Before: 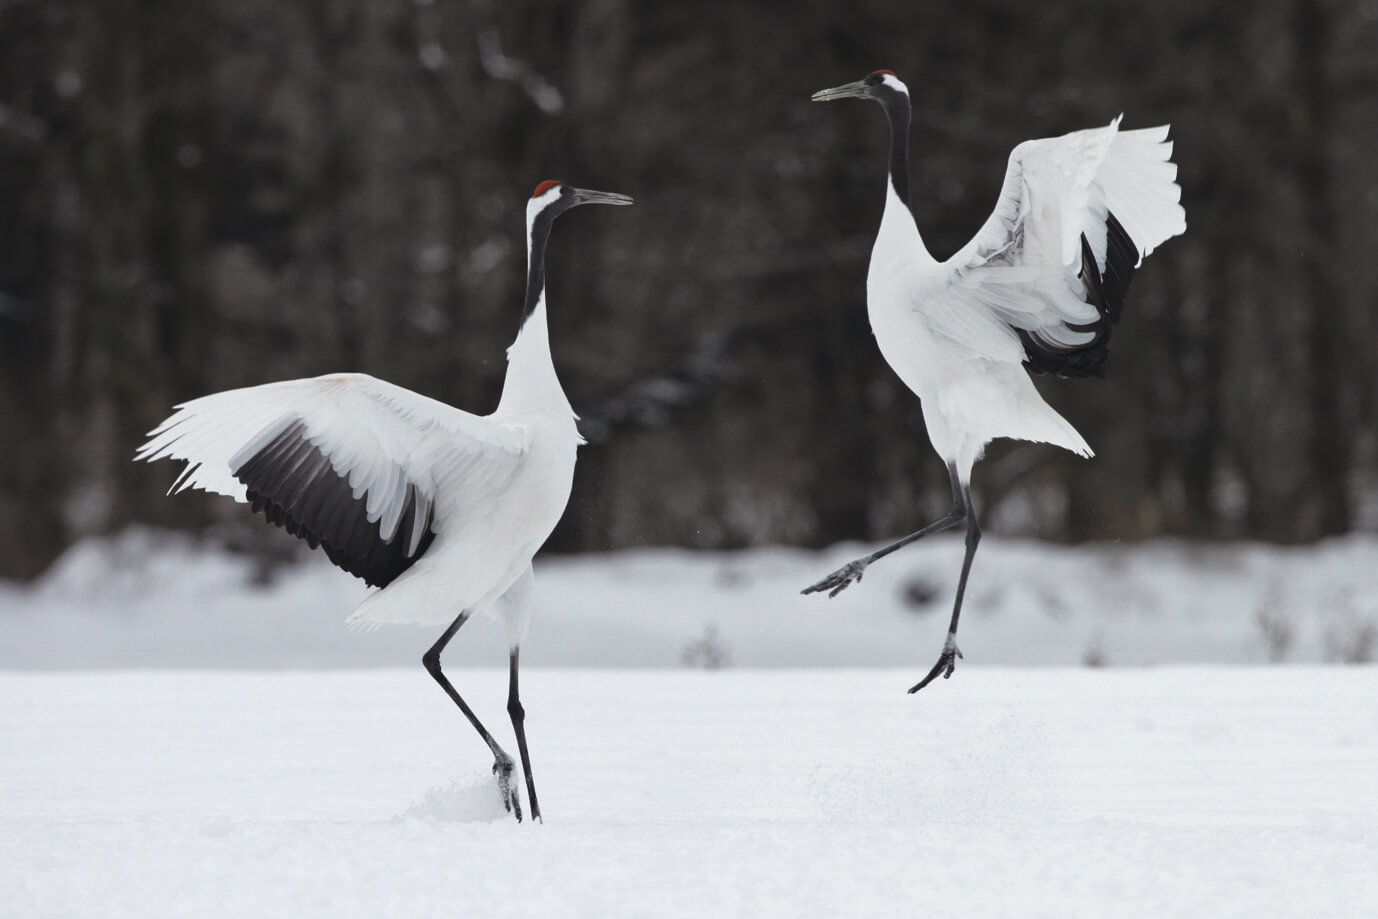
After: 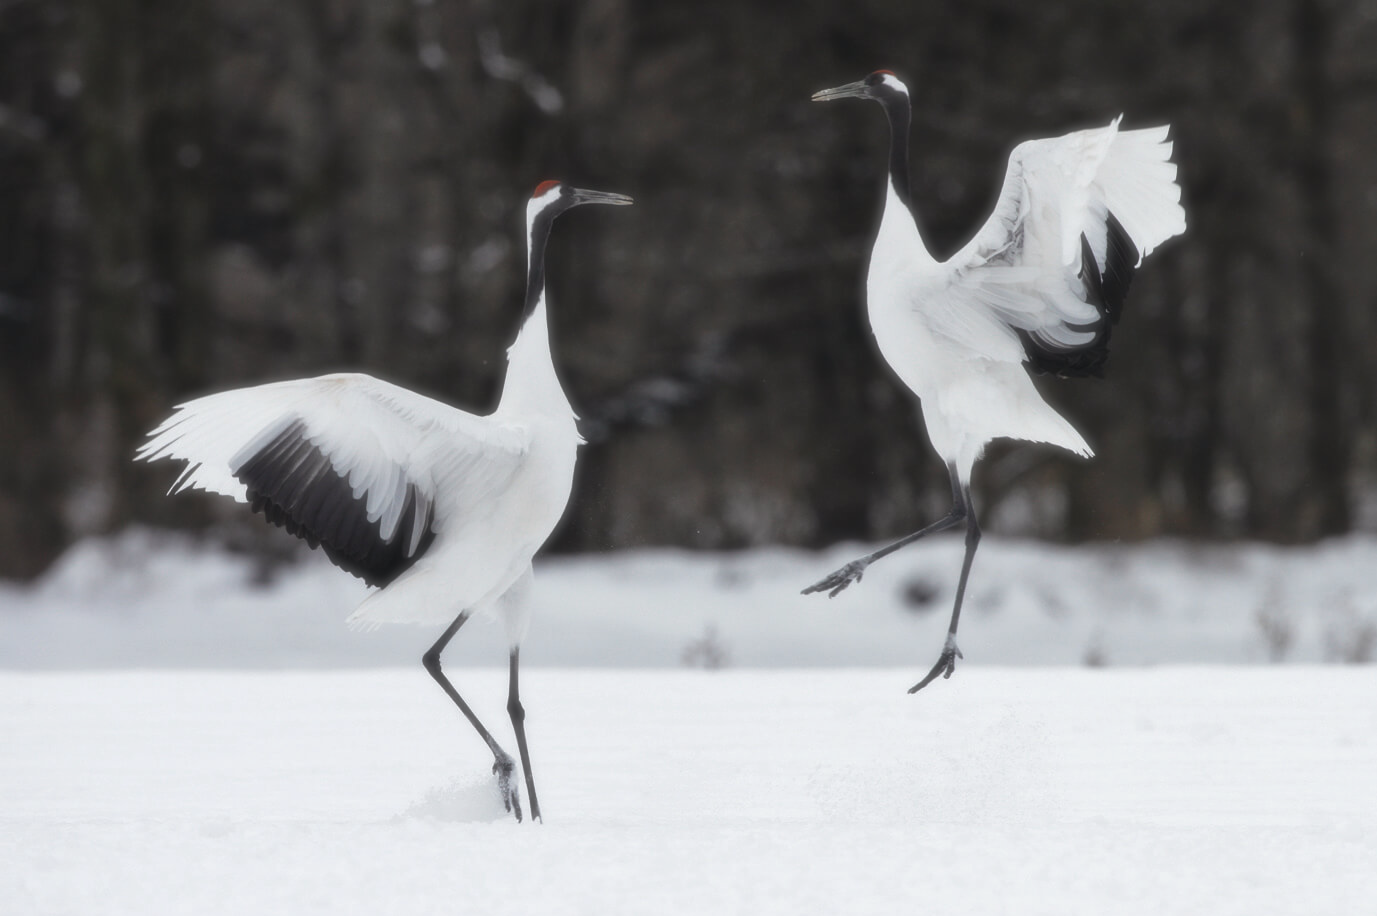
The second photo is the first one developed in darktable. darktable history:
crop: top 0.05%, bottom 0.098%
soften: size 19.52%, mix 20.32%
